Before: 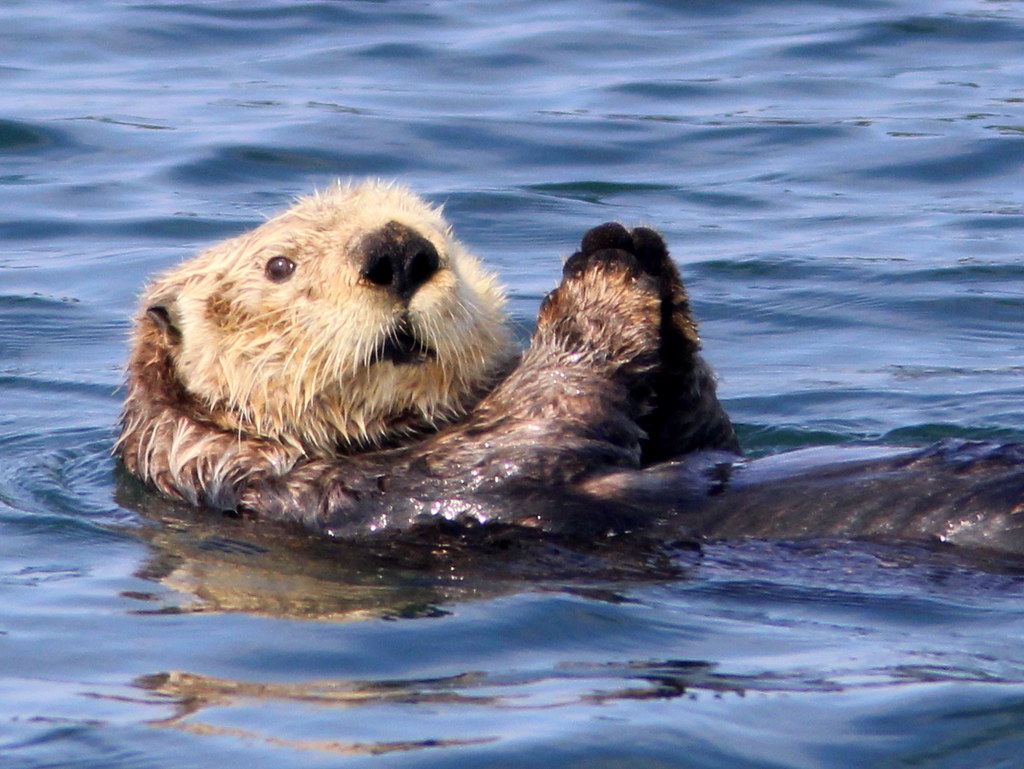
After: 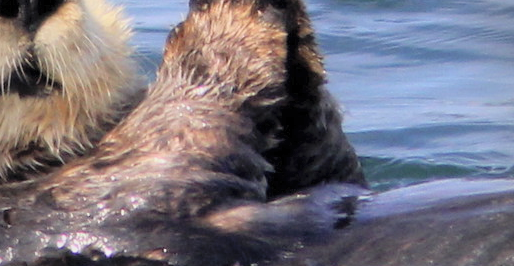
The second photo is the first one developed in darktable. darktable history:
crop: left 36.607%, top 34.735%, right 13.146%, bottom 30.611%
contrast brightness saturation: brightness 0.28
vignetting: fall-off radius 60.92%
exposure: exposure -0.293 EV, compensate highlight preservation false
